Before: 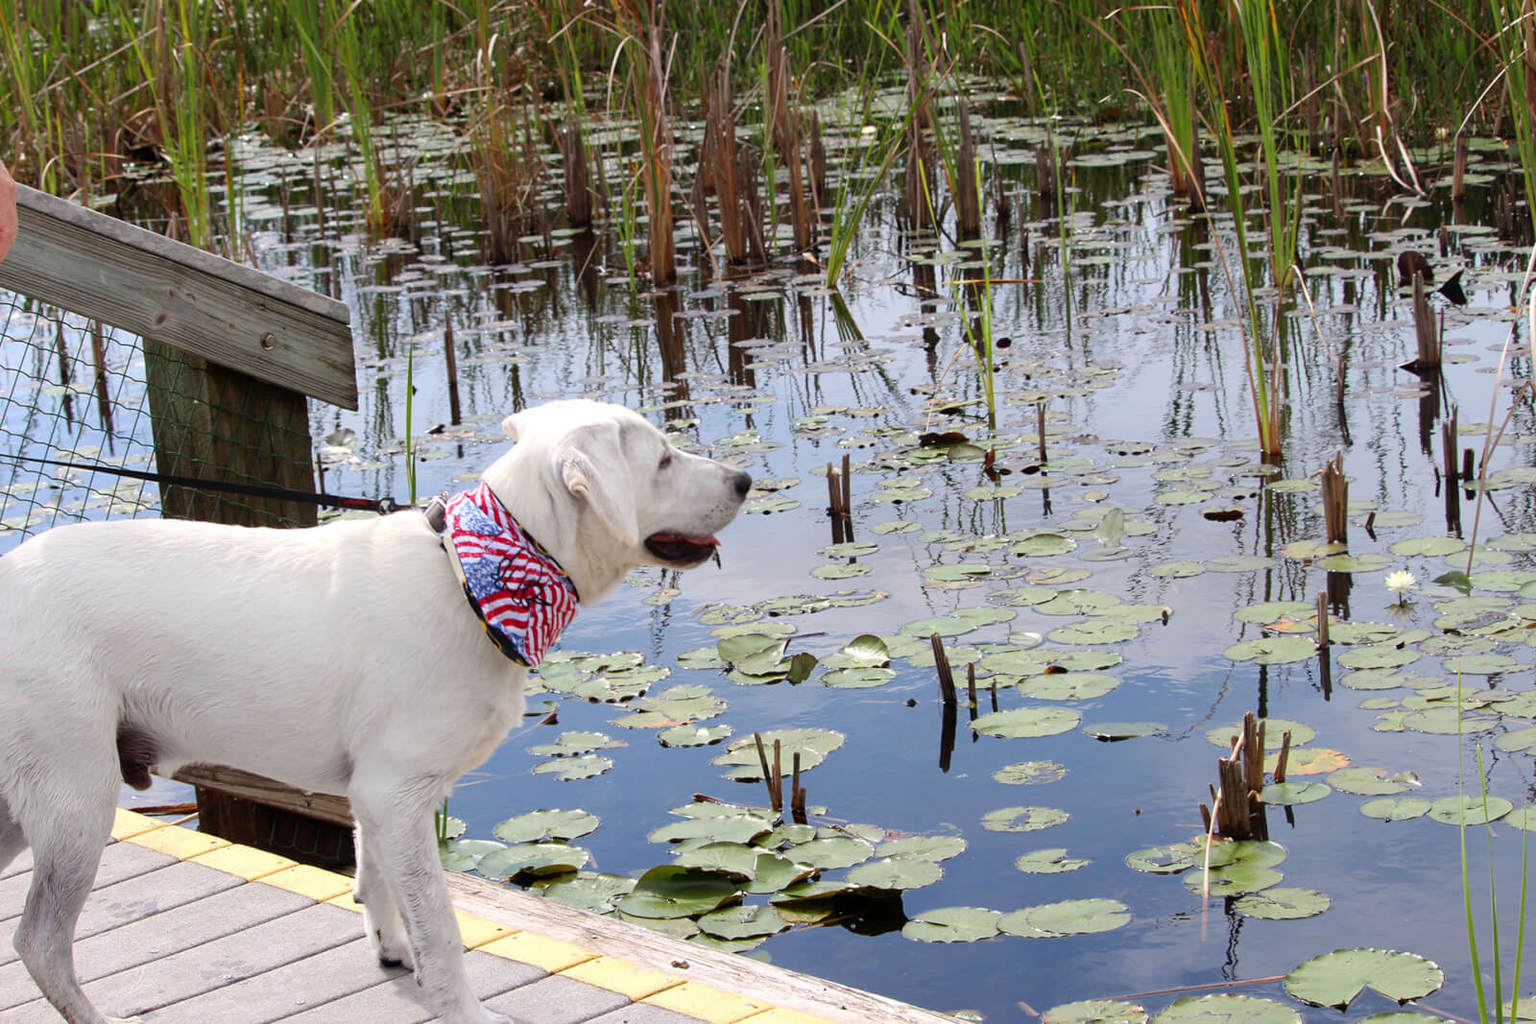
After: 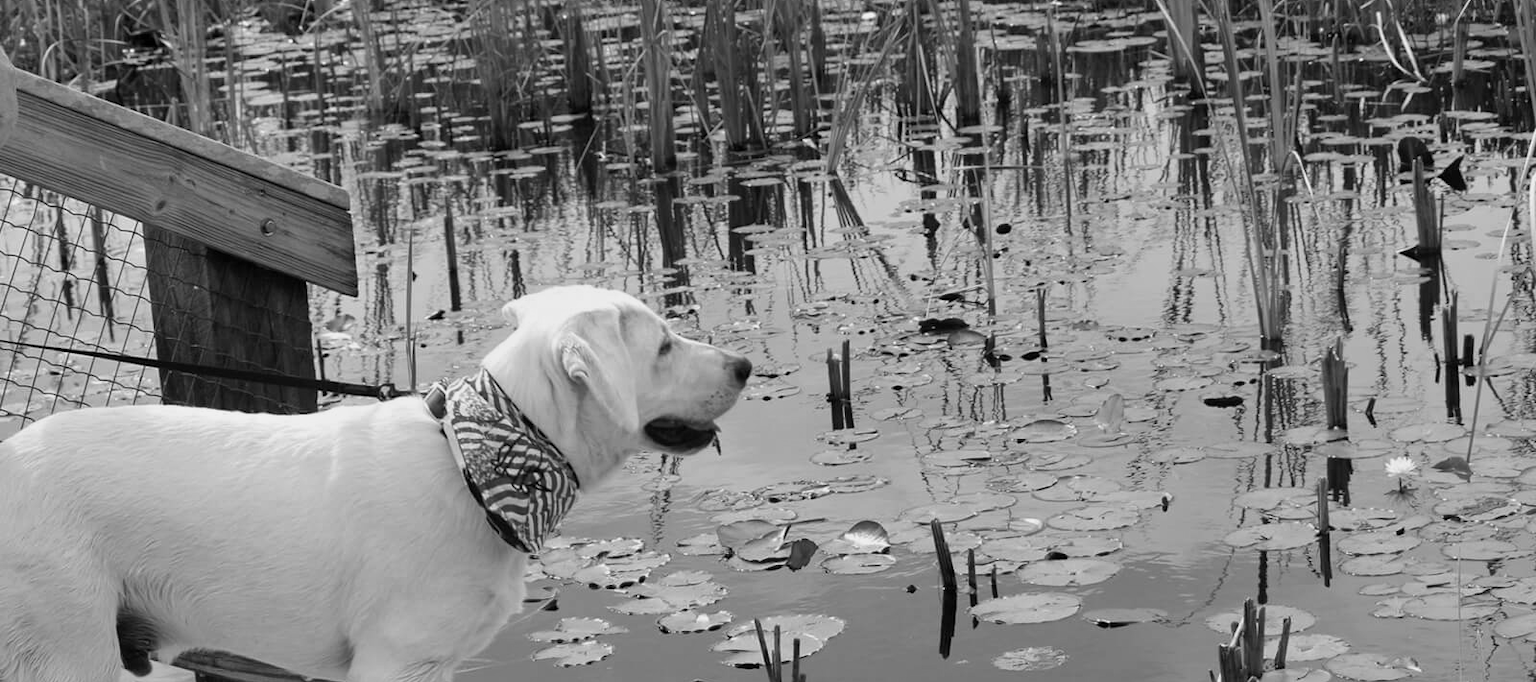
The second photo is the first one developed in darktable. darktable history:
crop: top 11.166%, bottom 22.168%
color correction: highlights a* -9.35, highlights b* -23.15
shadows and highlights: soften with gaussian
white balance: red 0.871, blue 1.249
monochrome: a 32, b 64, size 2.3
